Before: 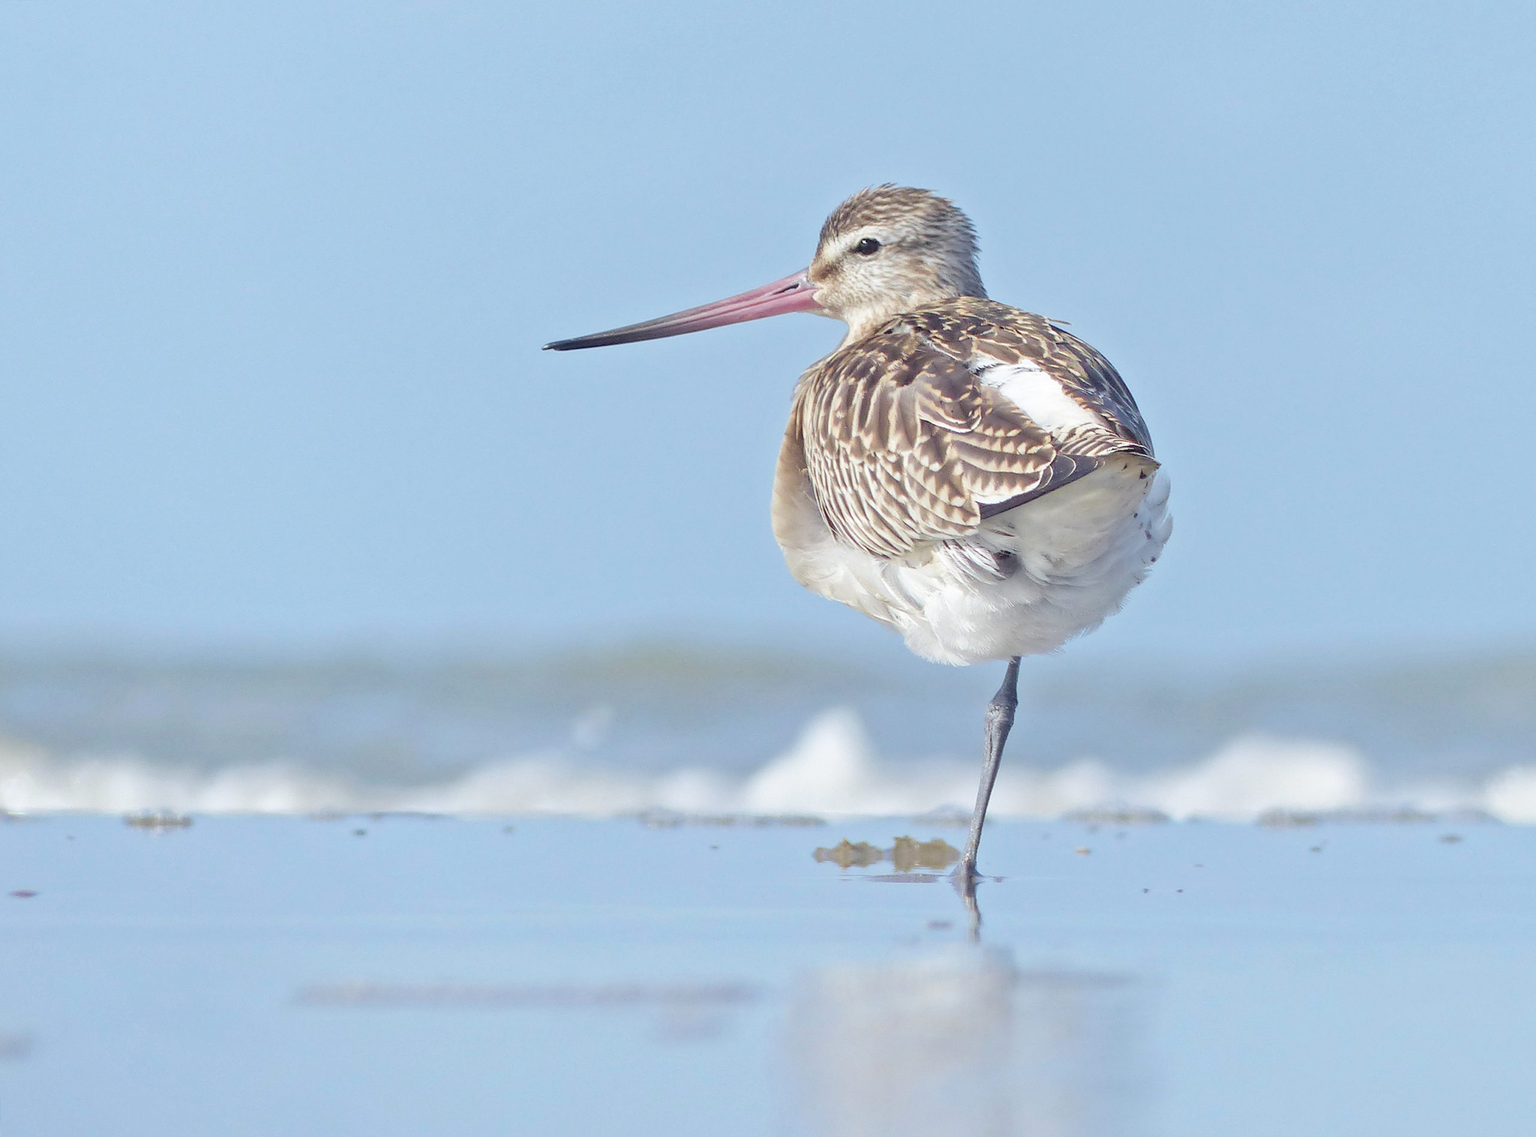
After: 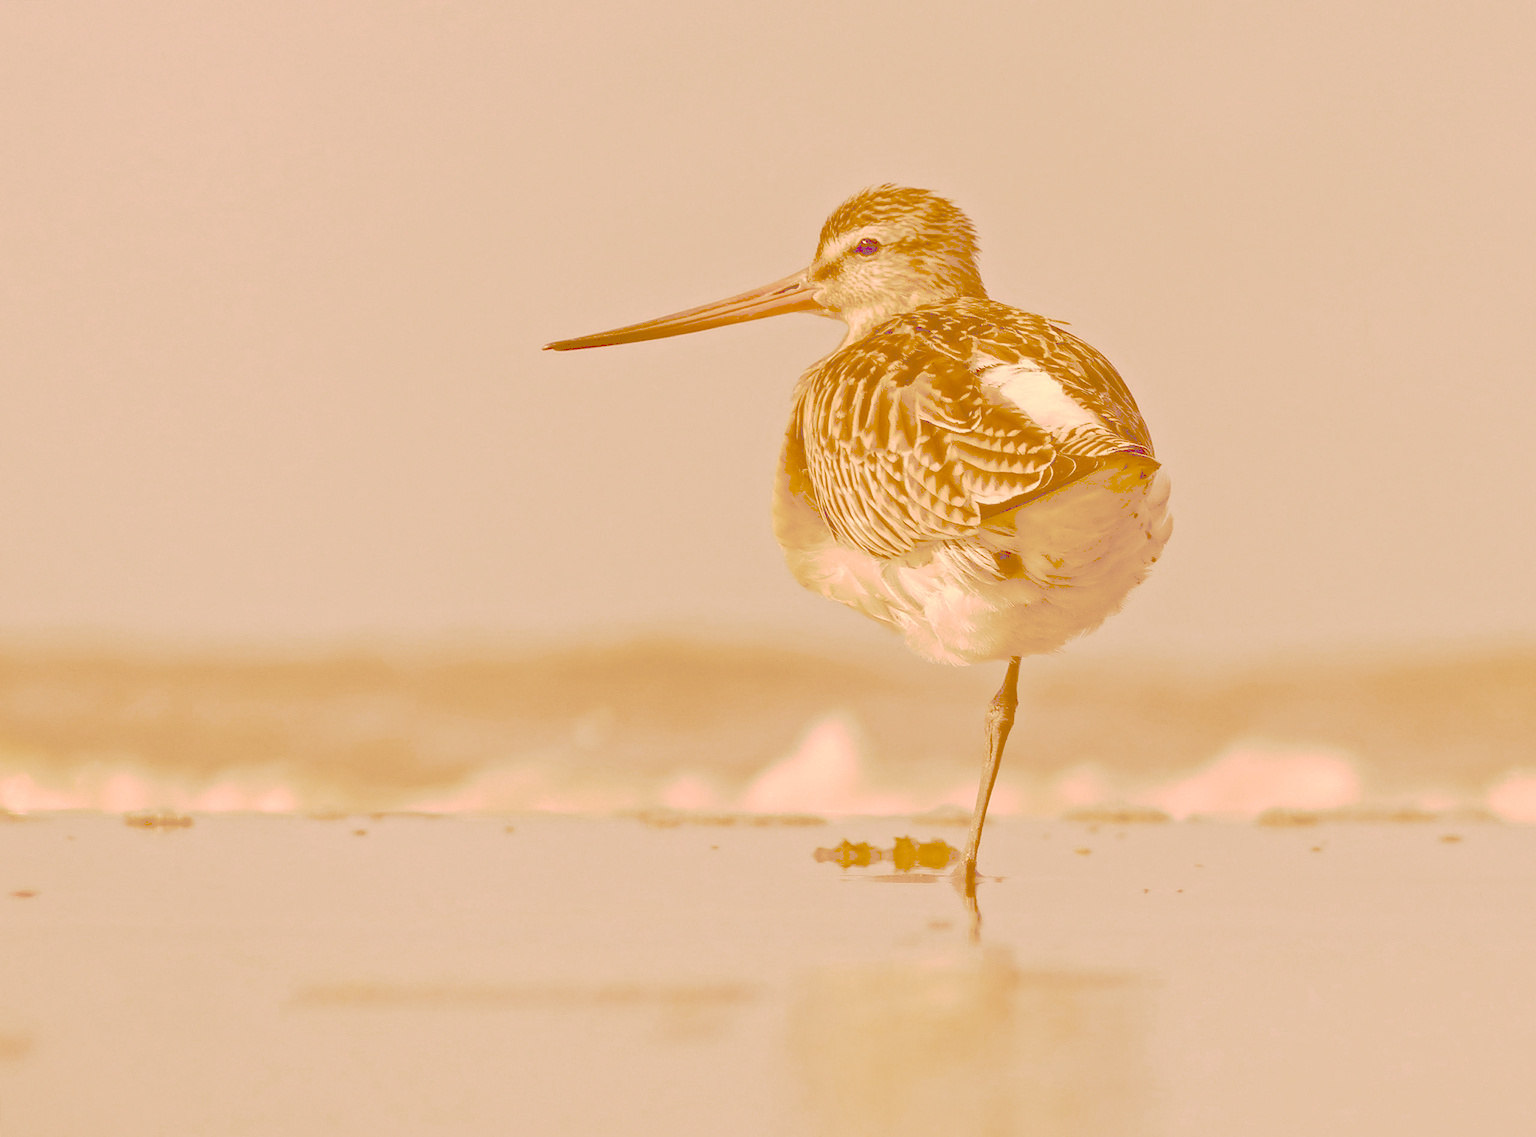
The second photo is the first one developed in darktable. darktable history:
tone curve: curves: ch0 [(0, 0) (0.003, 0.453) (0.011, 0.457) (0.025, 0.457) (0.044, 0.463) (0.069, 0.464) (0.1, 0.471) (0.136, 0.475) (0.177, 0.481) (0.224, 0.486) (0.277, 0.496) (0.335, 0.515) (0.399, 0.544) (0.468, 0.577) (0.543, 0.621) (0.623, 0.67) (0.709, 0.73) (0.801, 0.788) (0.898, 0.848) (1, 1)], preserve colors none
color look up table: target L [95.65, 91.38, 86.29, 85.45, 84.02, 75.06, 74.61, 67.7, 63.68, 59.46, 47.21, 45.2, 27.13, 78.34, 76.66, 68.44, 67.82, 64.26, 51.32, 50.76, 38.83, 34.89, 30.51, 27.64, 25.45, 21.91, 96.19, 90.64, 79.47, 76.08, 82.56, 77.87, 61.35, 59.53, 57.19, 52.7, 61.7, 74.91, 47.52, 38.26, 28.59, 48.77, 29.92, 23.45, 88.37, 78.45, 71.51, 54.49, 23.49], target a [12.14, 12.56, -8.165, -0.2, -6.744, -10.88, 8.039, 24.55, -1.202, 7.211, 19.21, 34.02, 64.67, 27.89, 25.77, 47.98, 36.81, 45.05, 81.37, 40.8, 58.86, 85.64, 83.9, 78.6, 74.6, 68.09, 14.07, 20.12, 30.18, 22.65, 23.52, 36.51, 28.42, 68.81, 41.6, 78.06, 36.42, 34.92, 41.86, 76.17, 69.03, 63.52, 78.74, 70.92, 2.729, 12.34, 25.23, 27.63, 70.8], target b [57.49, 93.88, 51.19, 146.7, 144.19, 128.72, 127.73, 116.14, 109.44, 102, 81.16, 77.61, 46.56, 60.02, 131.55, 117.07, 116.25, 110.44, 88.19, 87.25, 66.69, 59.86, 52.38, 47.39, 43.66, 37.57, 26.05, 23.03, 31.71, 42.22, 15.25, 8.032, 104.99, 29.77, 97.79, 90.09, 36.85, 5.433, 81.33, 65.47, 49.01, 1.38, 51.01, 40.2, 23.14, 51.31, 20.9, 93.16, 40.25], num patches 49
